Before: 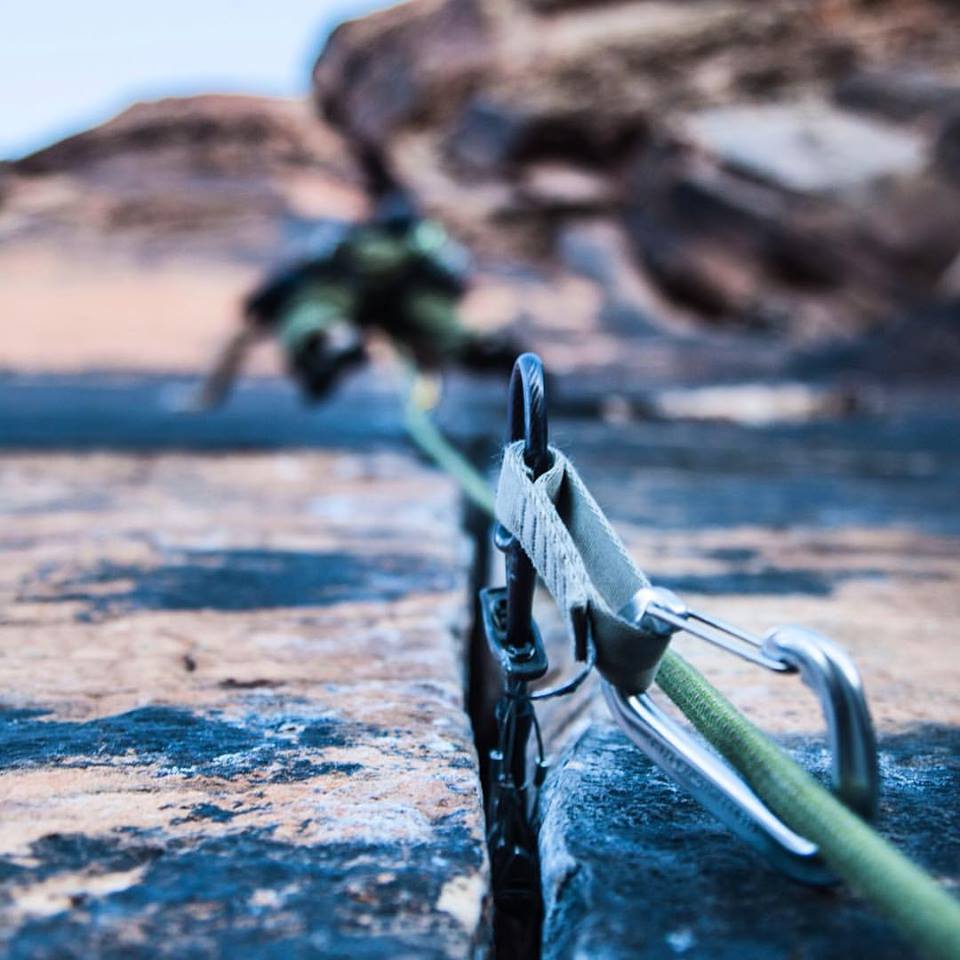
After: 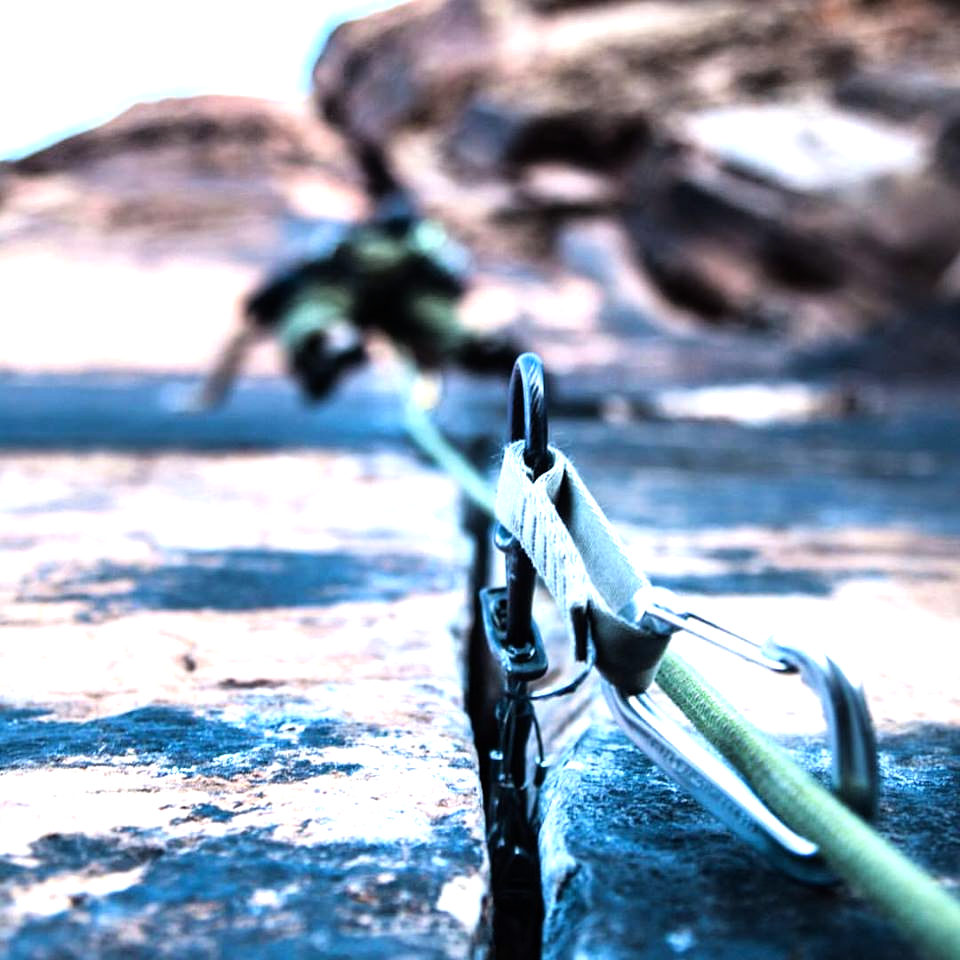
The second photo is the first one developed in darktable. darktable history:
tone equalizer: -8 EV -1.08 EV, -7 EV -1.03 EV, -6 EV -0.889 EV, -5 EV -0.553 EV, -3 EV 0.593 EV, -2 EV 0.847 EV, -1 EV 1 EV, +0 EV 1.08 EV, mask exposure compensation -0.486 EV
